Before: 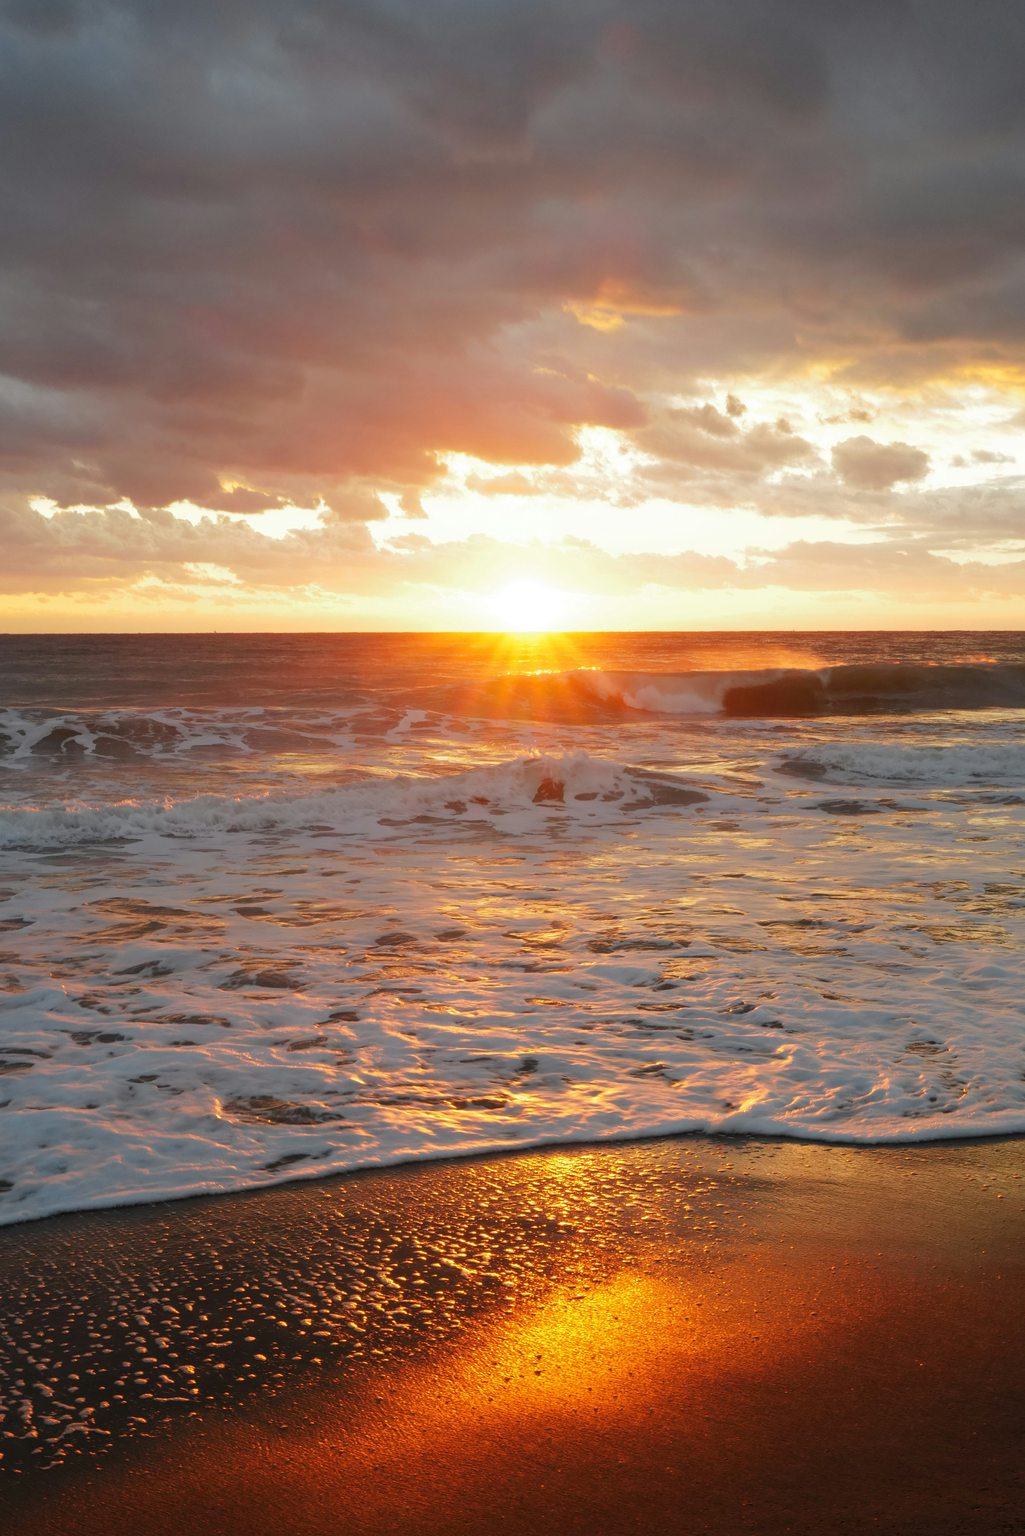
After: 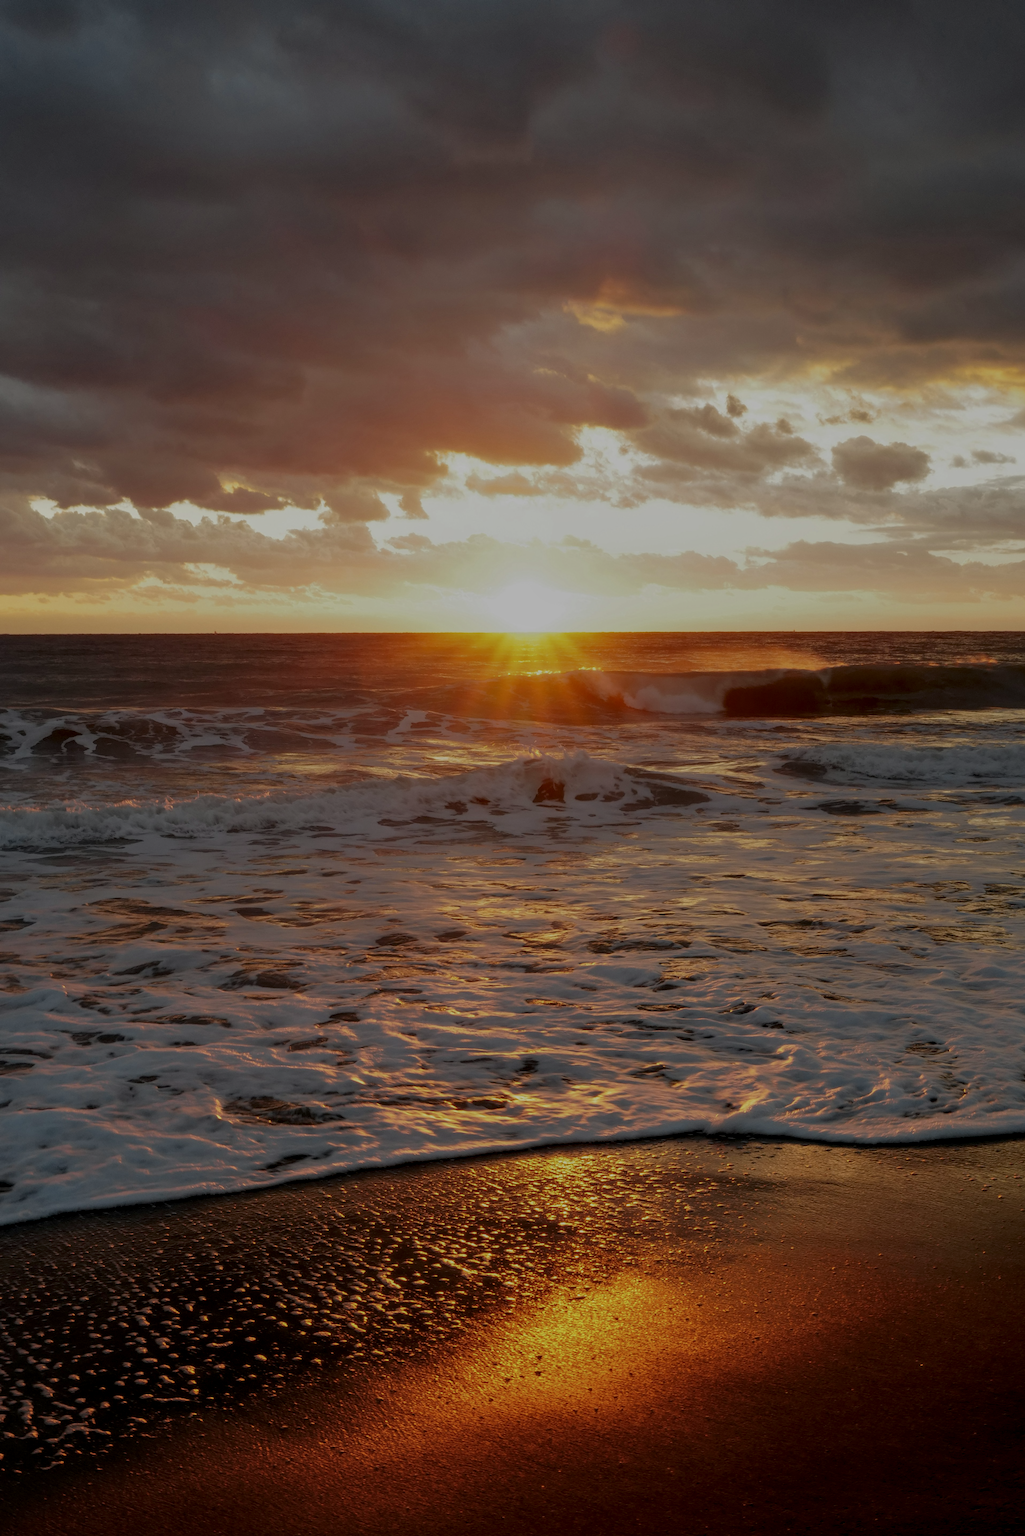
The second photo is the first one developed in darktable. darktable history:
local contrast: detail 142%
exposure: exposure -1.468 EV, compensate highlight preservation false
